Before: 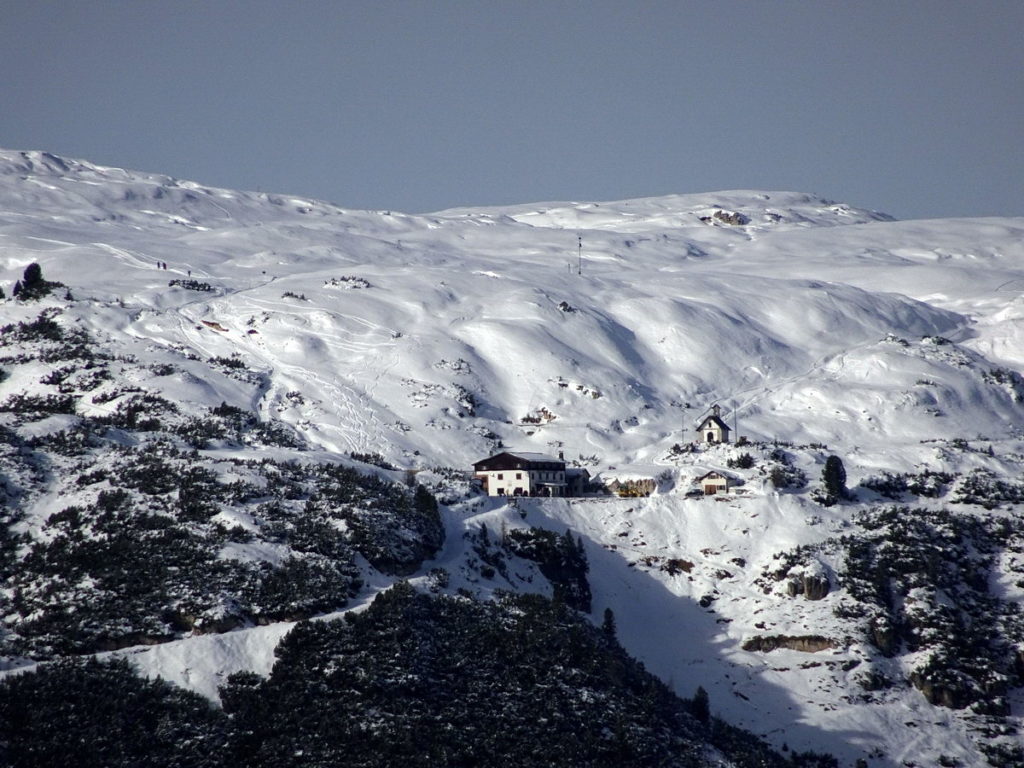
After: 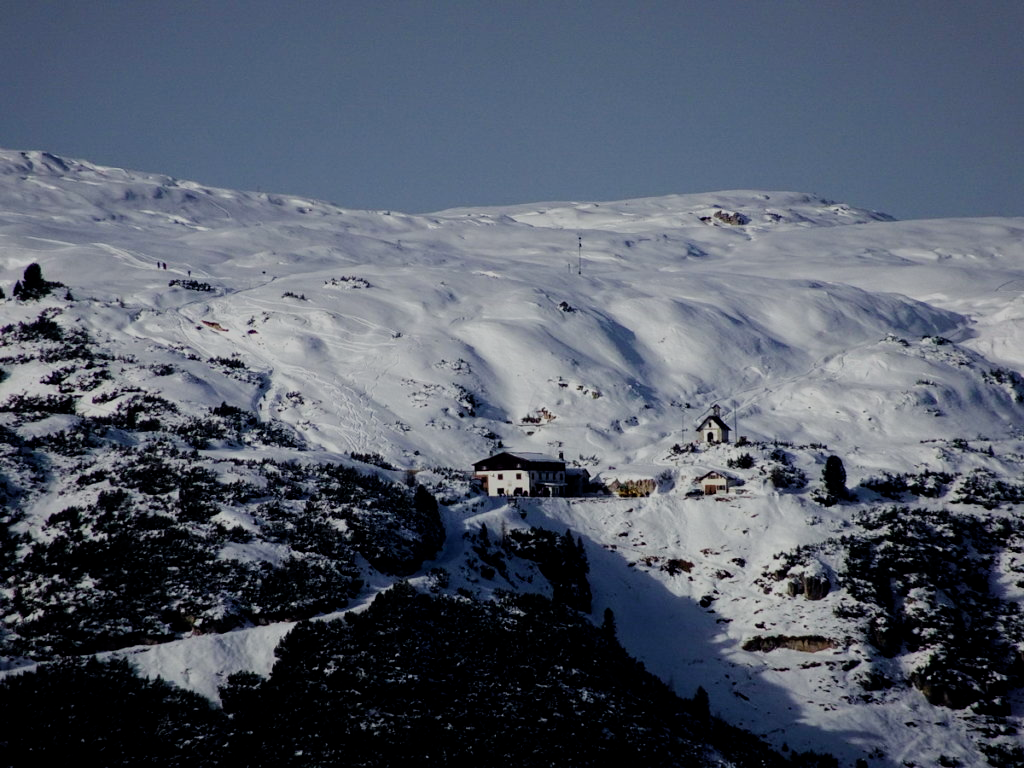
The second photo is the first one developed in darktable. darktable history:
filmic rgb: middle gray luminance 29%, black relative exposure -10.3 EV, white relative exposure 5.5 EV, threshold 6 EV, target black luminance 0%, hardness 3.95, latitude 2.04%, contrast 1.132, highlights saturation mix 5%, shadows ↔ highlights balance 15.11%, preserve chrominance no, color science v3 (2019), use custom middle-gray values true, iterations of high-quality reconstruction 0, enable highlight reconstruction true
velvia: on, module defaults
